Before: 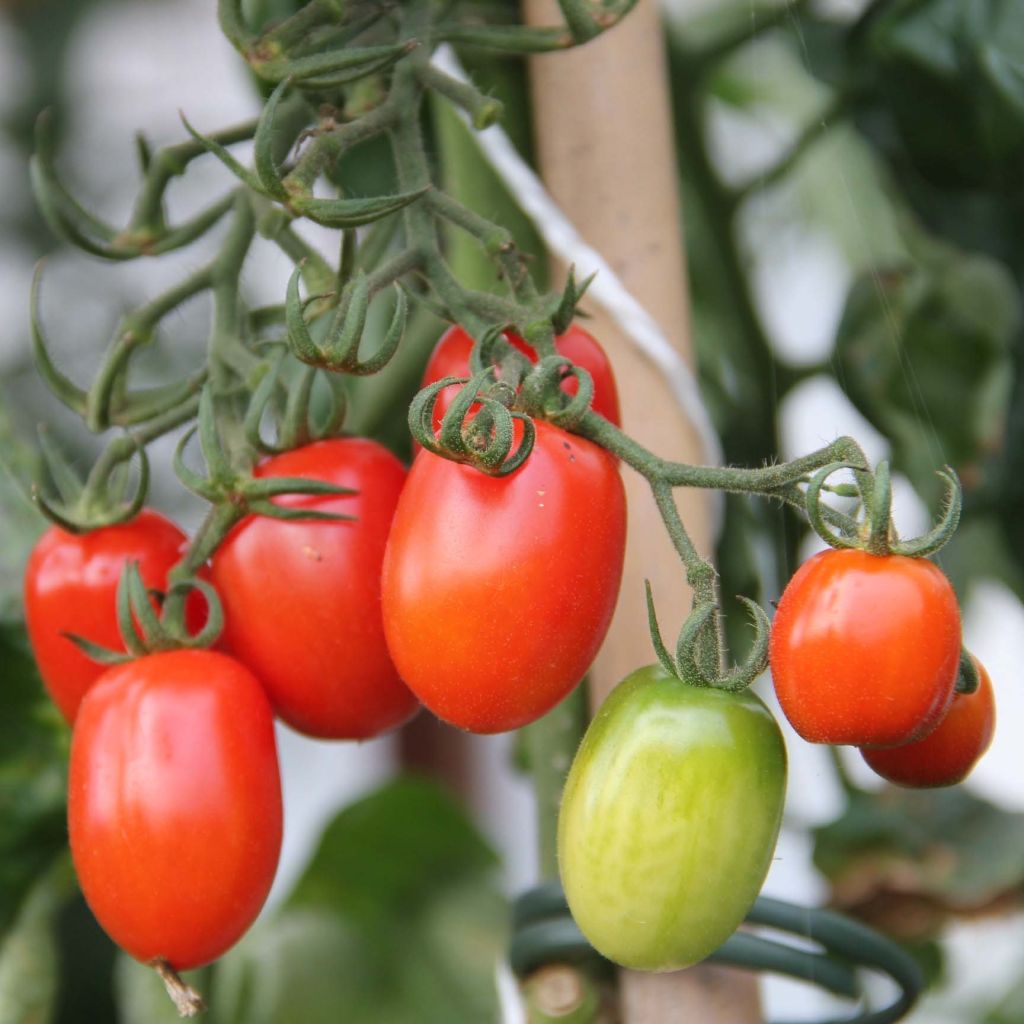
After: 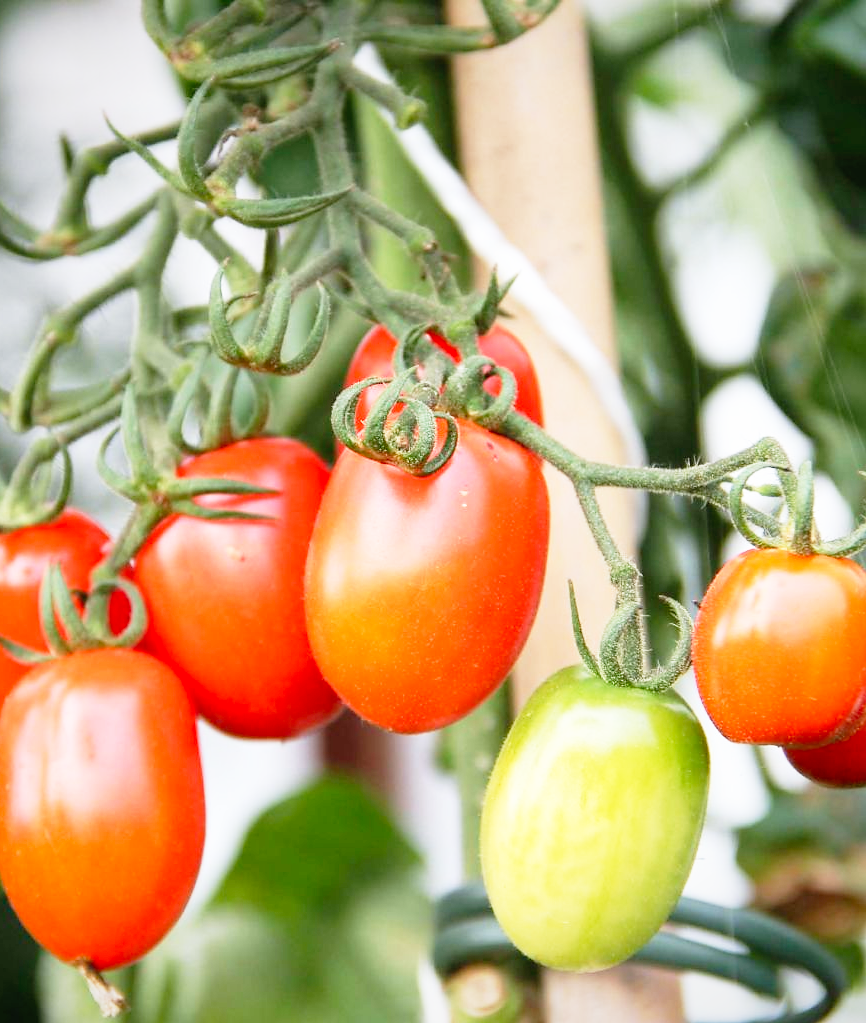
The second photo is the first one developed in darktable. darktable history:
vignetting: fall-off radius 60.95%, brightness -0.226, saturation 0.131, unbound false
crop: left 7.596%, right 7.816%
base curve: curves: ch0 [(0, 0) (0.012, 0.01) (0.073, 0.168) (0.31, 0.711) (0.645, 0.957) (1, 1)], preserve colors none
sharpen: radius 1.053, threshold 0.957
